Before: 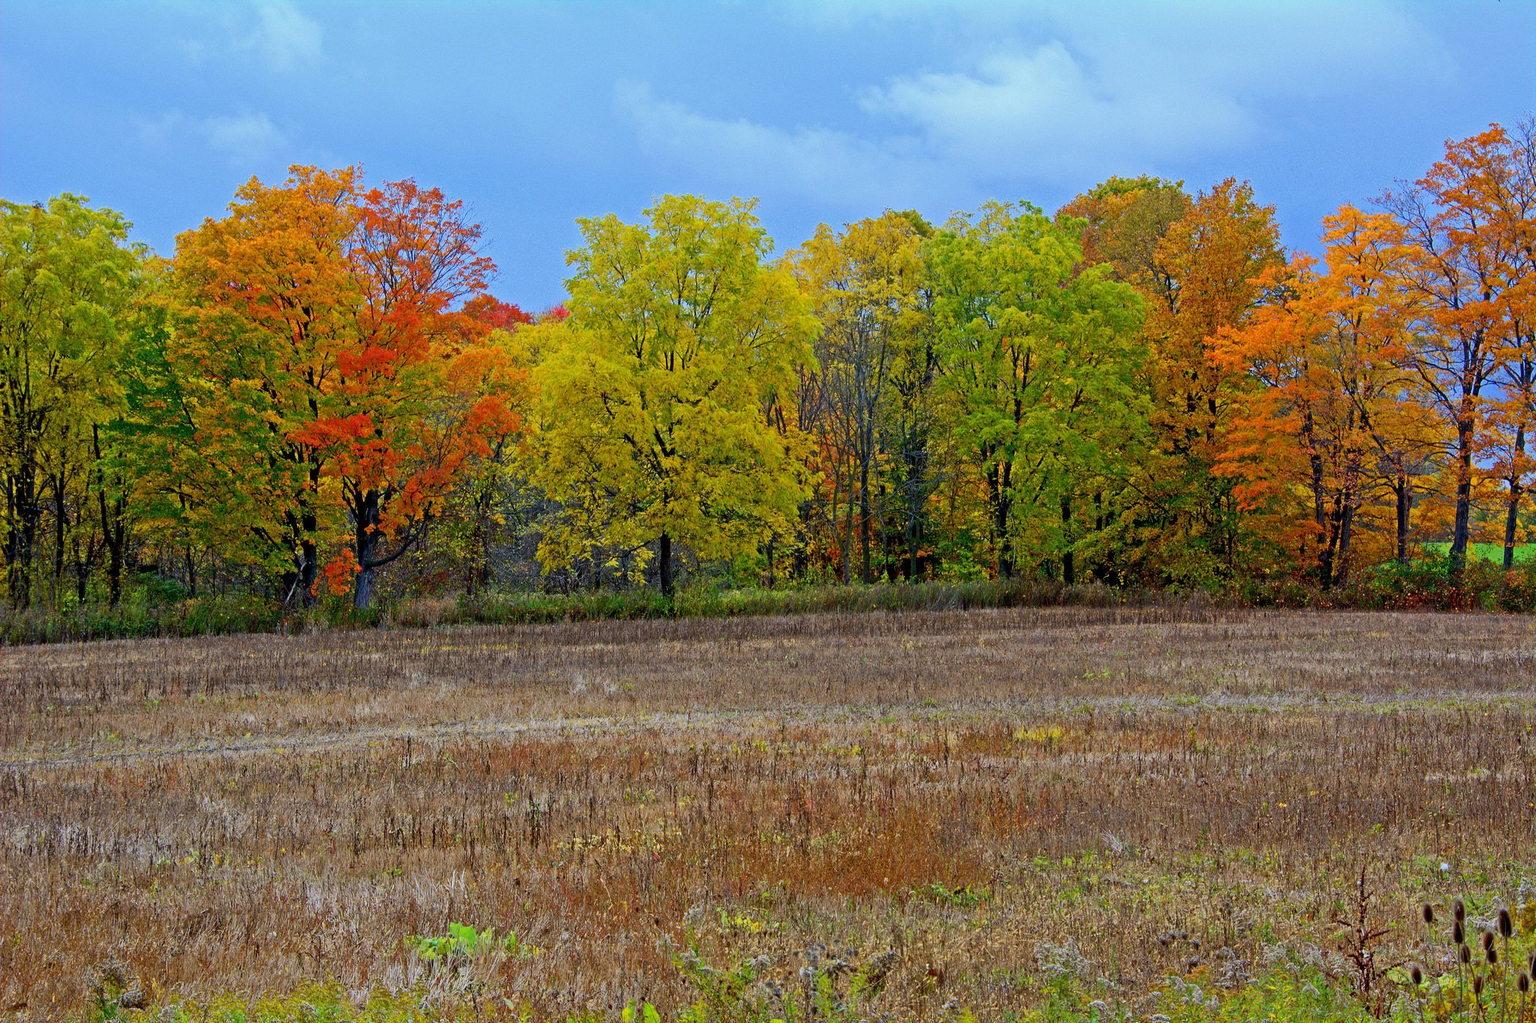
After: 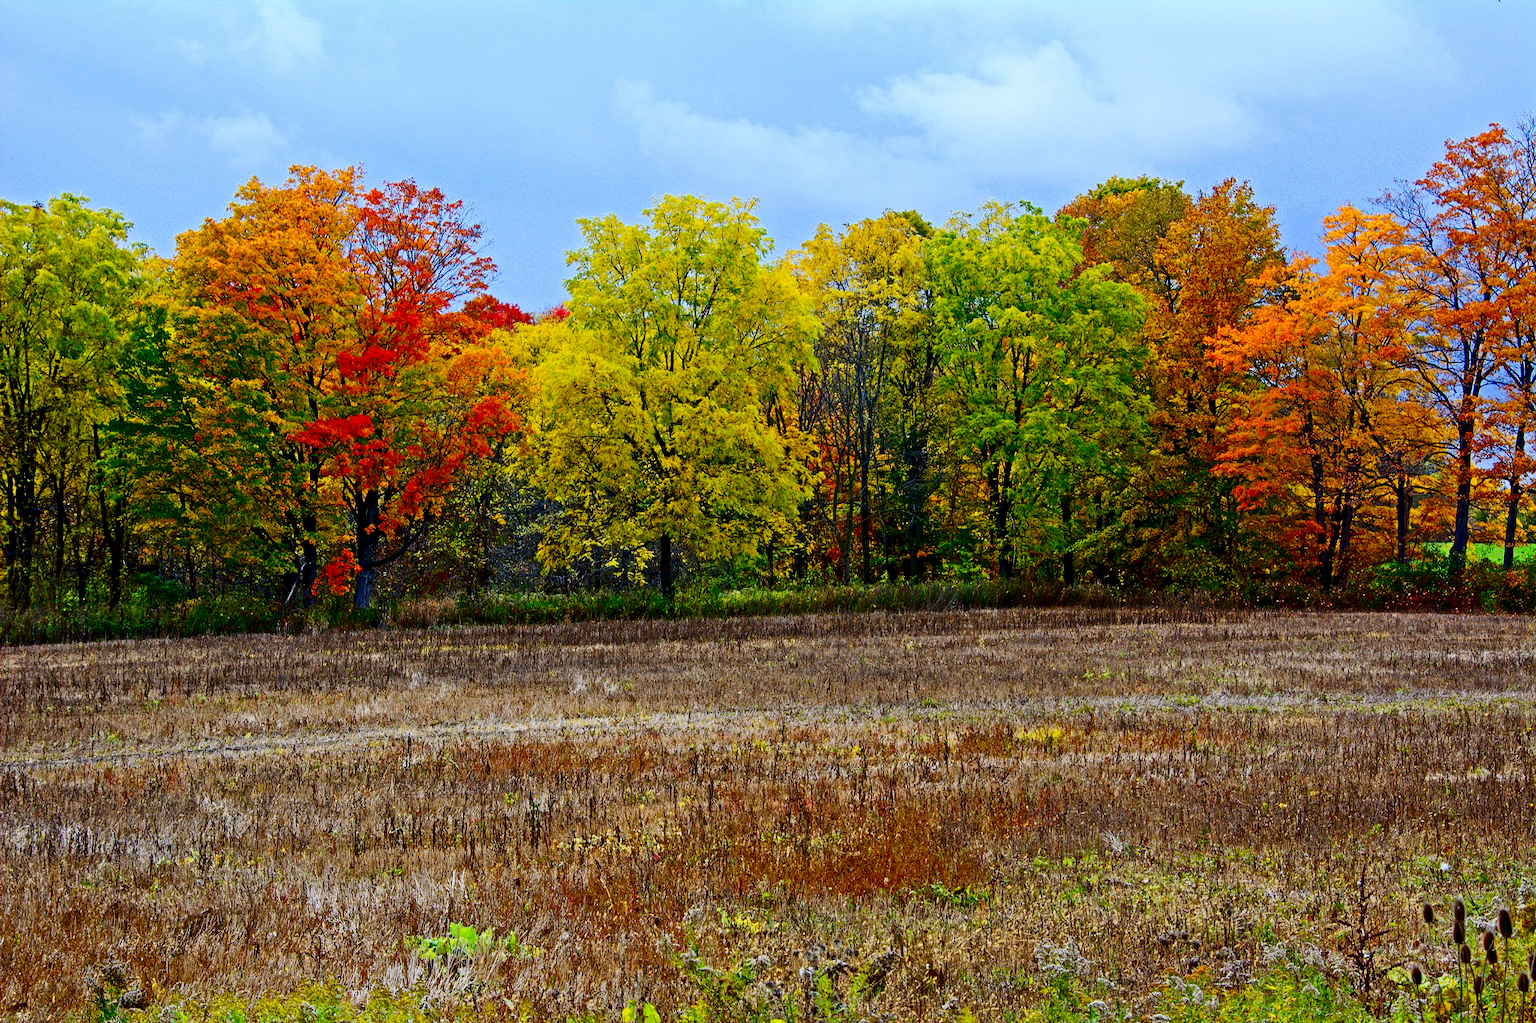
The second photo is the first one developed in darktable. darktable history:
contrast brightness saturation: contrast 0.2, brightness -0.113, saturation 0.101
tone curve: curves: ch0 [(0, 0) (0.004, 0.001) (0.133, 0.112) (0.325, 0.362) (0.832, 0.893) (1, 1)], preserve colors none
